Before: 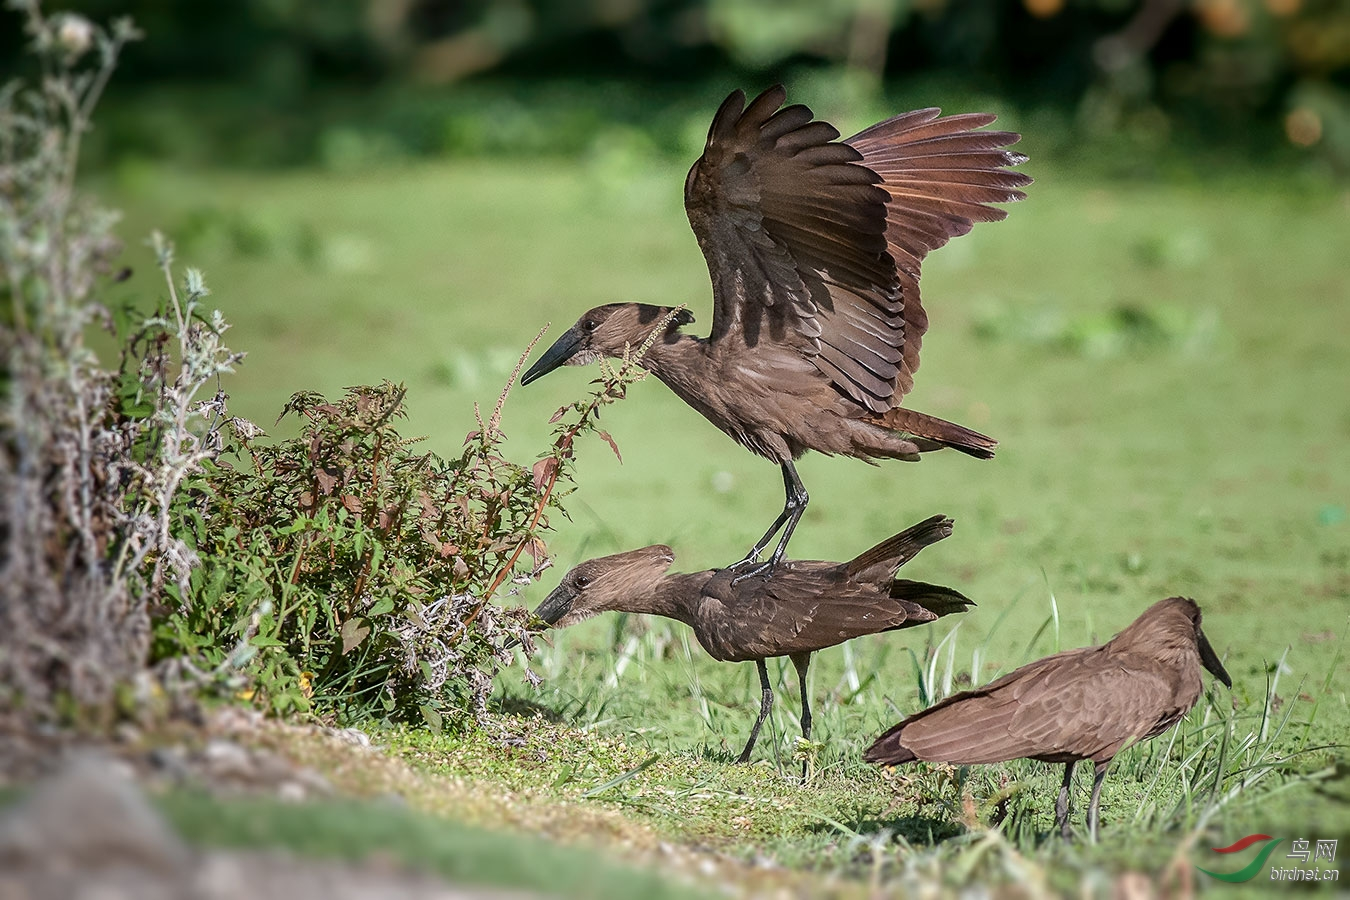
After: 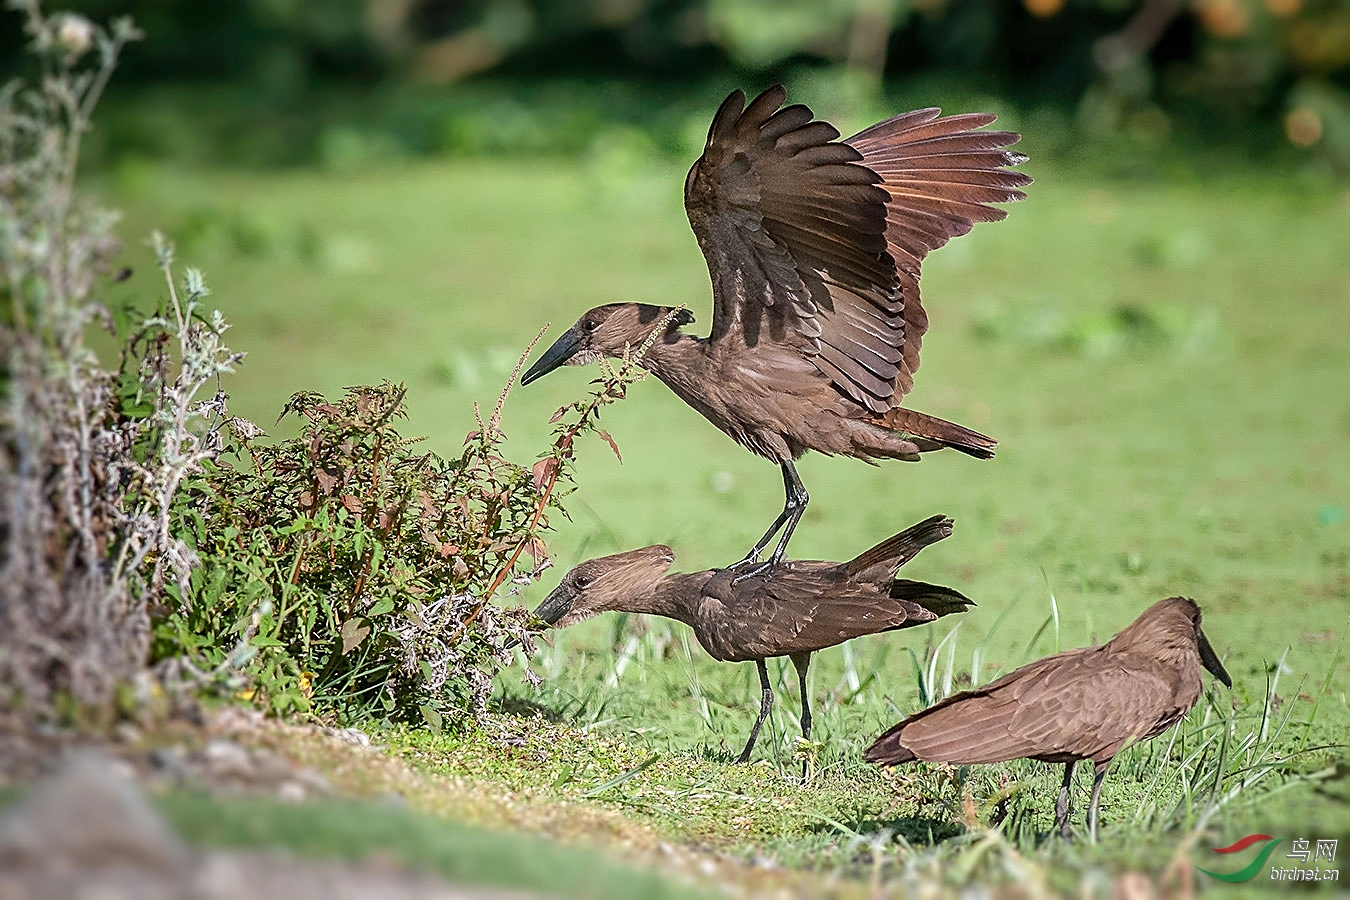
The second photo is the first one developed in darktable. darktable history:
sharpen: on, module defaults
contrast brightness saturation: contrast 0.029, brightness 0.059, saturation 0.122
